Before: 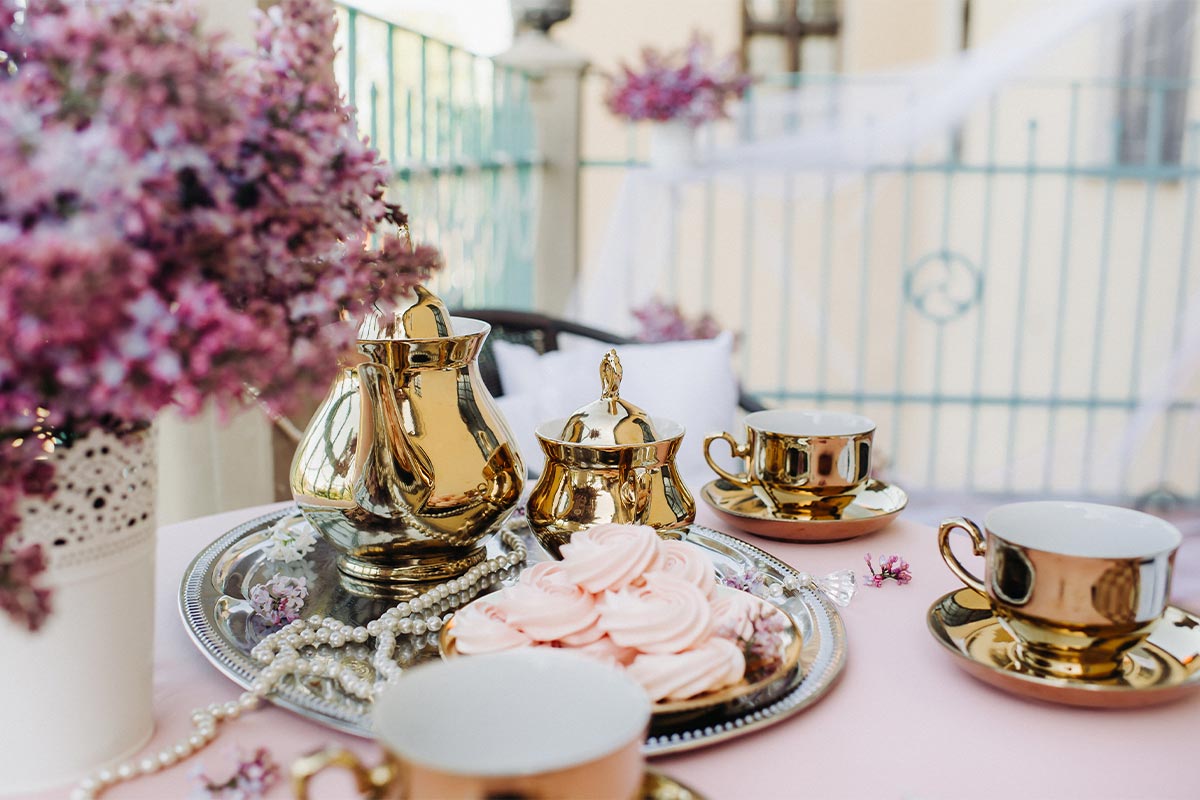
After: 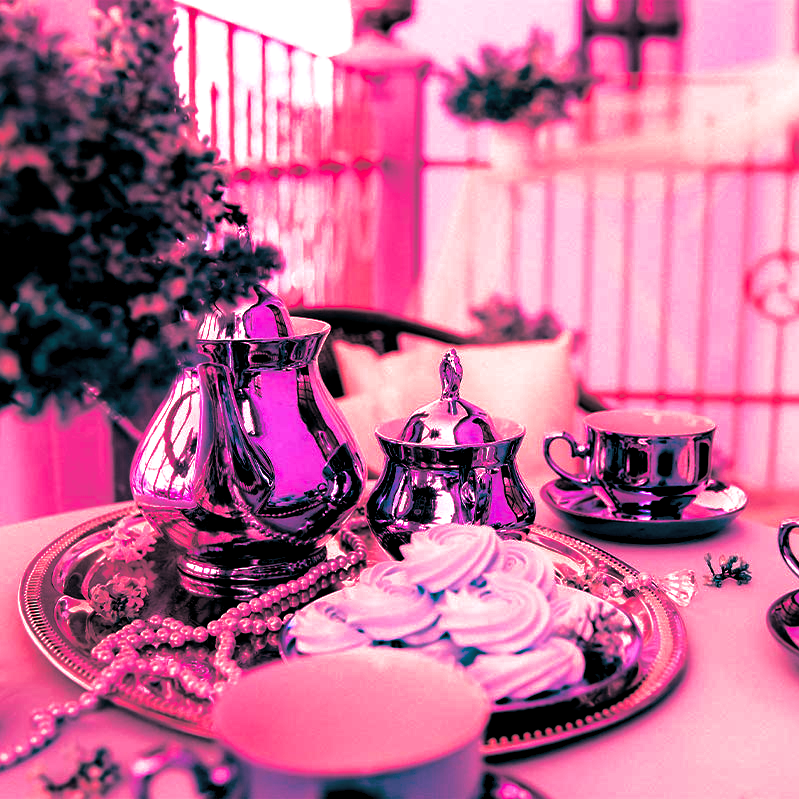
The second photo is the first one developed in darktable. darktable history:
rgb levels: mode RGB, independent channels, levels [[0, 0.474, 1], [0, 0.5, 1], [0, 0.5, 1]]
color balance rgb: shadows lift › luminance -18.76%, shadows lift › chroma 35.44%, power › luminance -3.76%, power › hue 142.17°, highlights gain › chroma 7.5%, highlights gain › hue 184.75°, global offset › luminance -0.52%, global offset › chroma 0.91%, global offset › hue 173.36°, shadows fall-off 300%, white fulcrum 2 EV, highlights fall-off 300%, linear chroma grading › shadows 17.19%, linear chroma grading › highlights 61.12%, linear chroma grading › global chroma 50%, hue shift -150.52°, perceptual brilliance grading › global brilliance 12%, mask middle-gray fulcrum 100%, contrast gray fulcrum 38.43%, contrast 35.15%, saturation formula JzAzBz (2021)
crop and rotate: left 13.409%, right 19.924%
split-toning: shadows › hue 205.2°, shadows › saturation 0.29, highlights › hue 50.4°, highlights › saturation 0.38, balance -49.9
